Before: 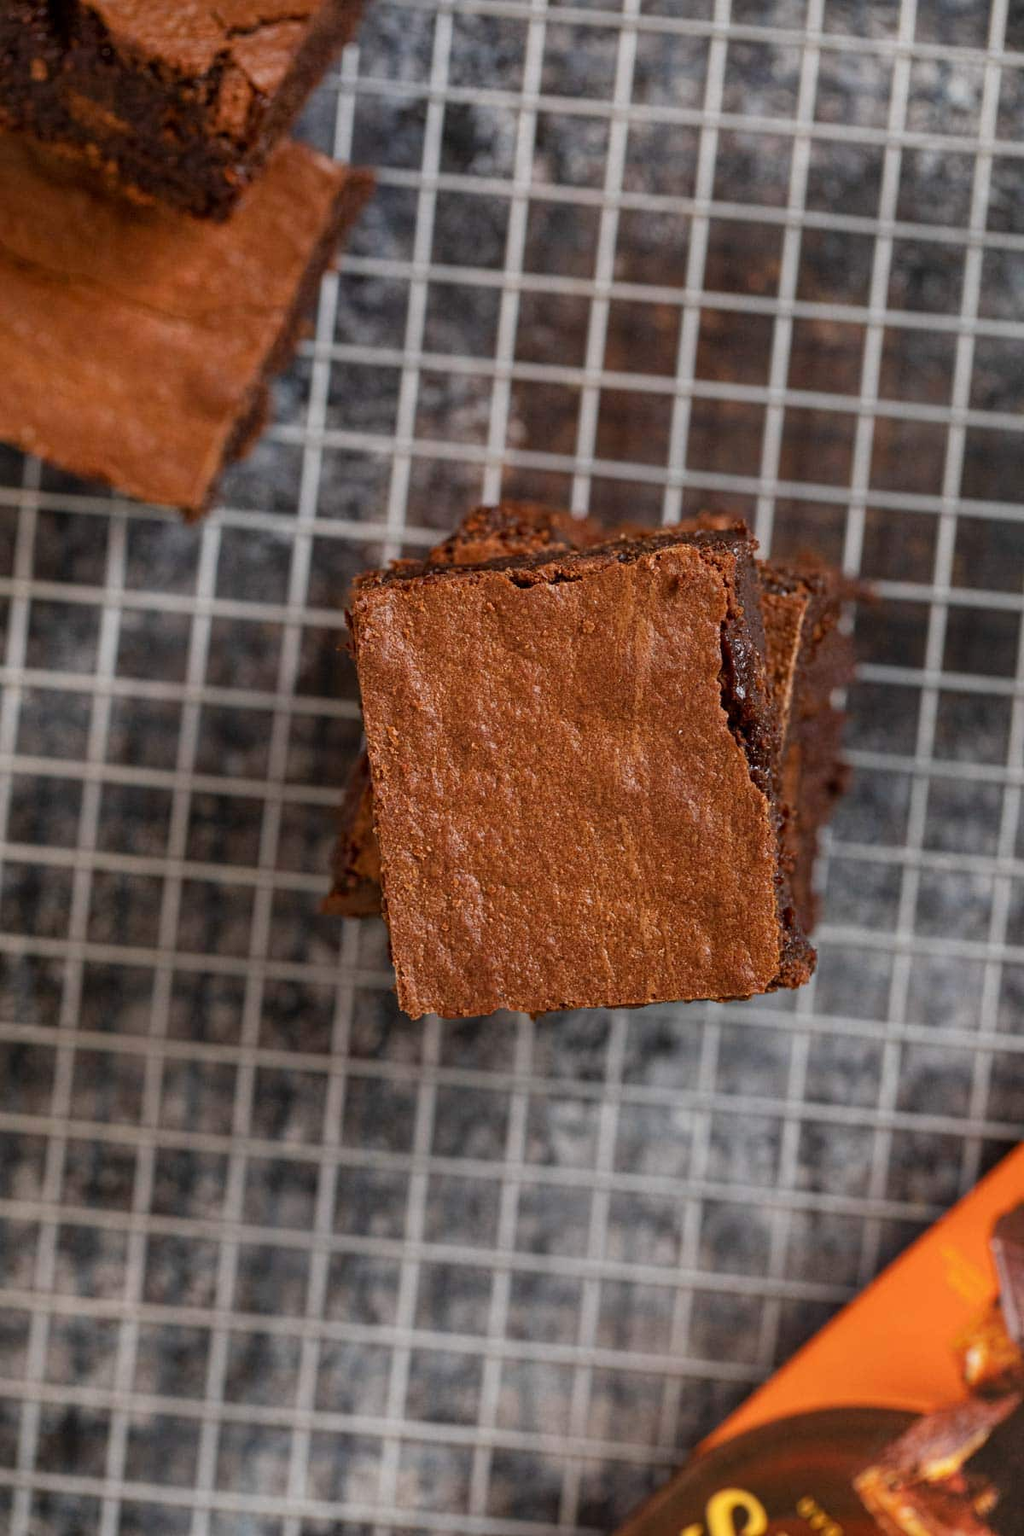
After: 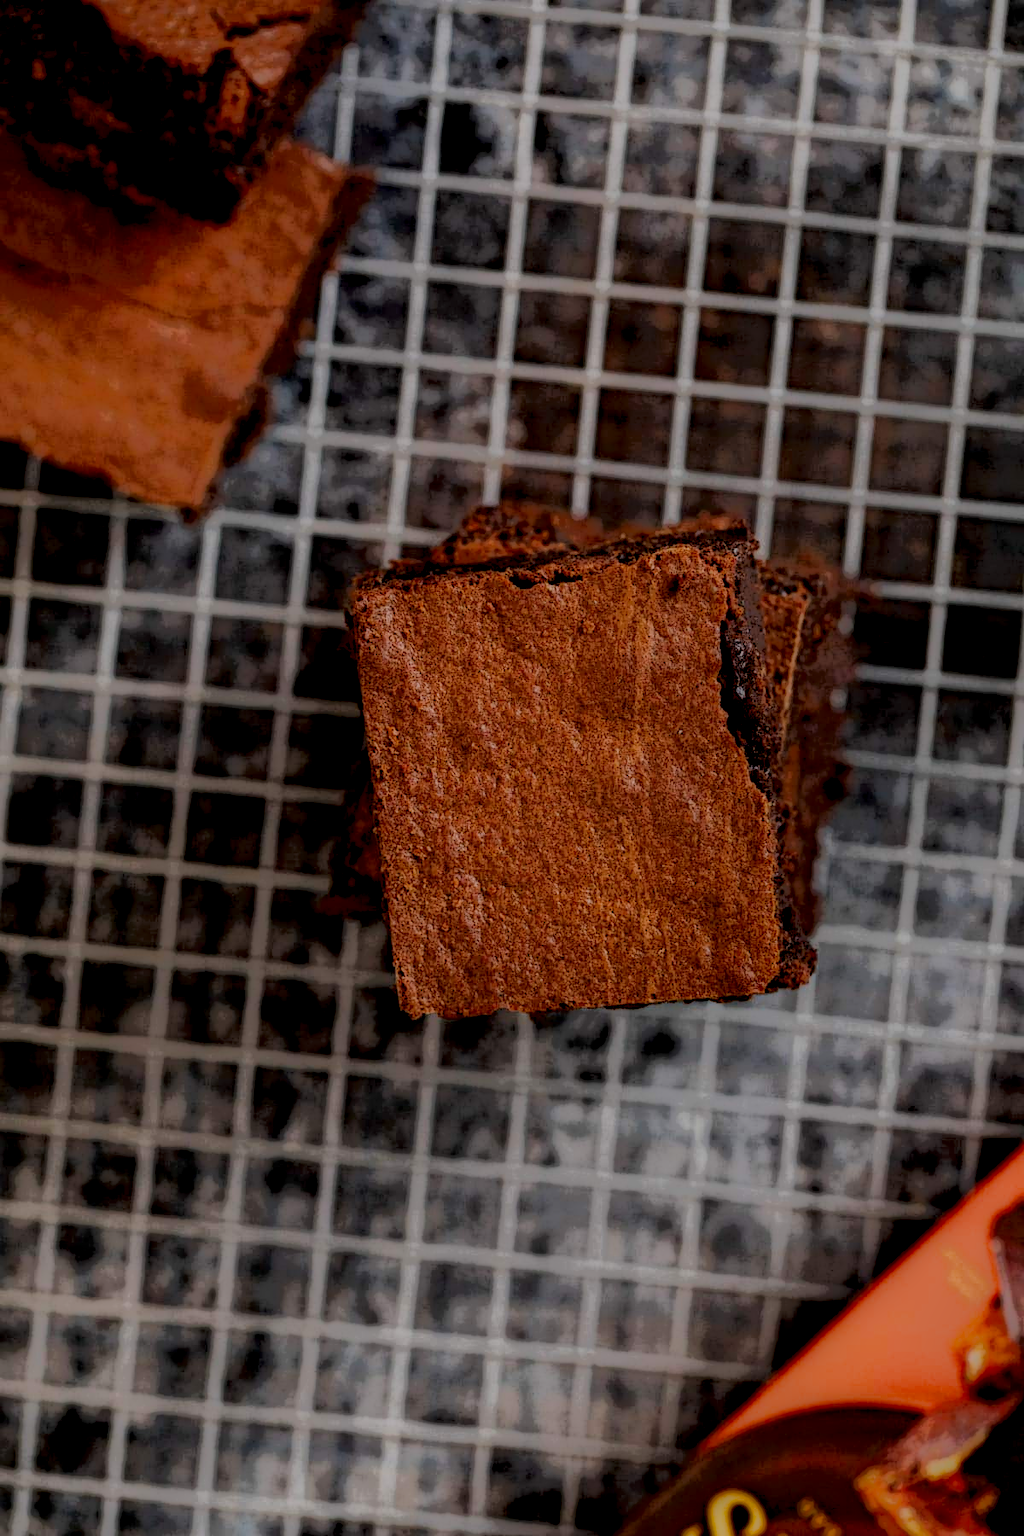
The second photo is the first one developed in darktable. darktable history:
filmic rgb: black relative exposure -11.88 EV, white relative exposure 5.46 EV, hardness 4.48, latitude 50.1%, contrast 1.144, iterations of high-quality reconstruction 0
shadows and highlights: shadows 37.2, highlights -27.97, soften with gaussian
exposure: black level correction 0.001, exposure 0.498 EV, compensate highlight preservation false
local contrast: highlights 2%, shadows 206%, detail 164%, midtone range 0.006
